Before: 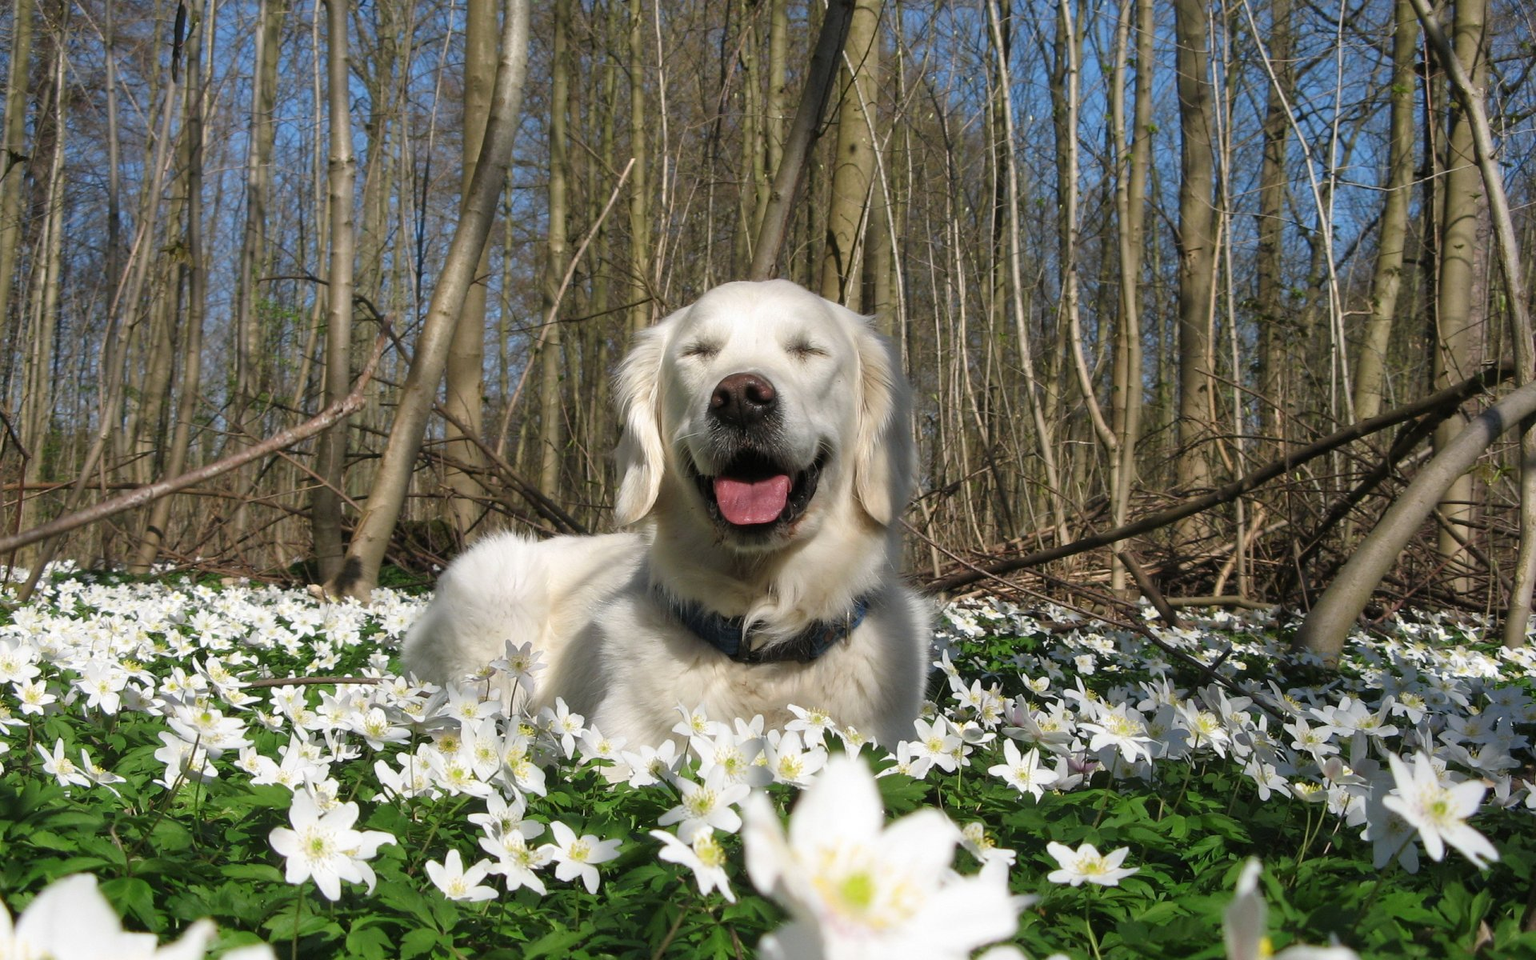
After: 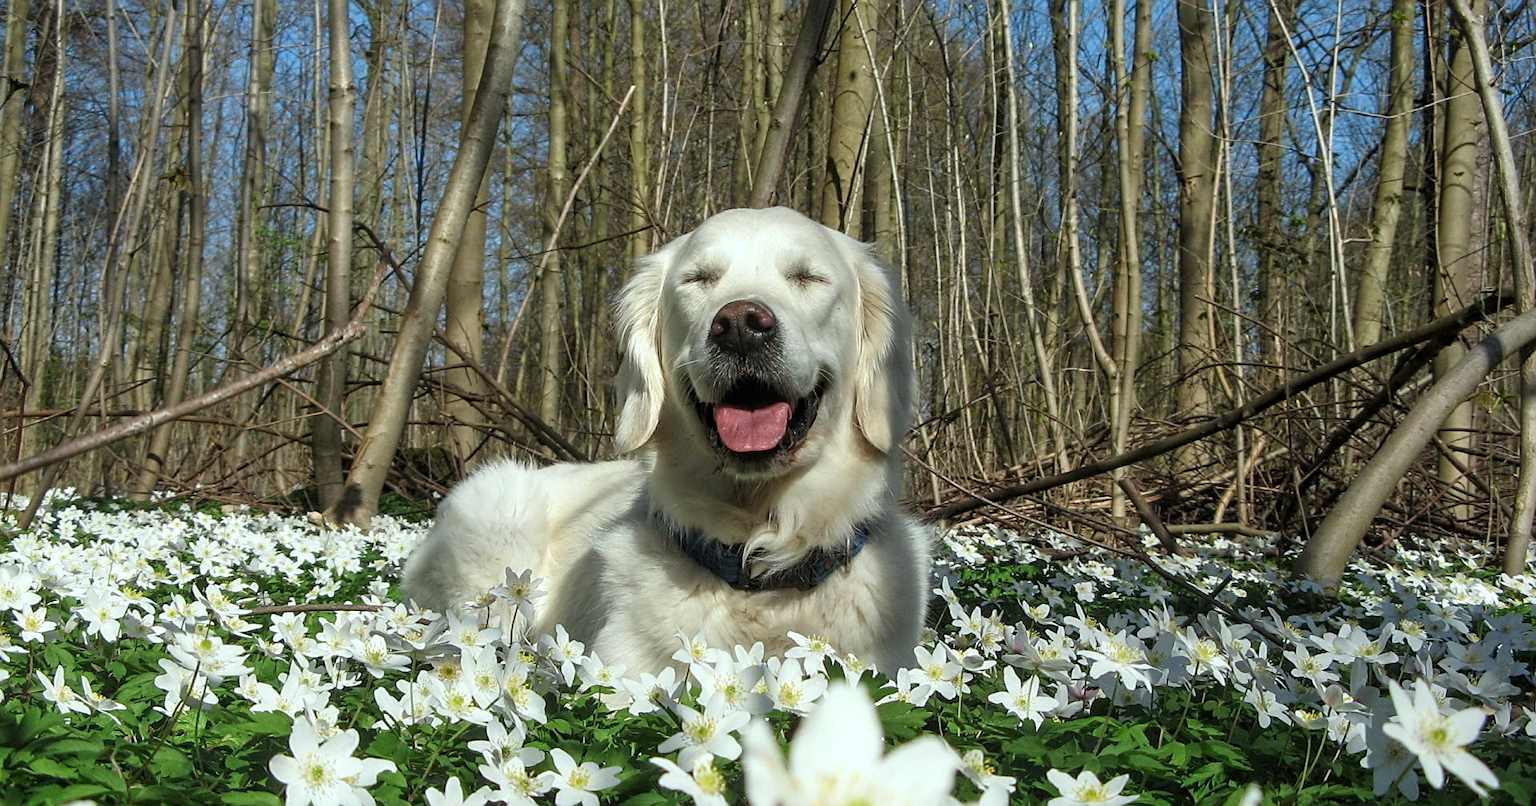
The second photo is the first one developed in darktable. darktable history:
sharpen: on, module defaults
local contrast: on, module defaults
crop: top 7.605%, bottom 7.944%
color correction: highlights a* -6.6, highlights b* 0.506
